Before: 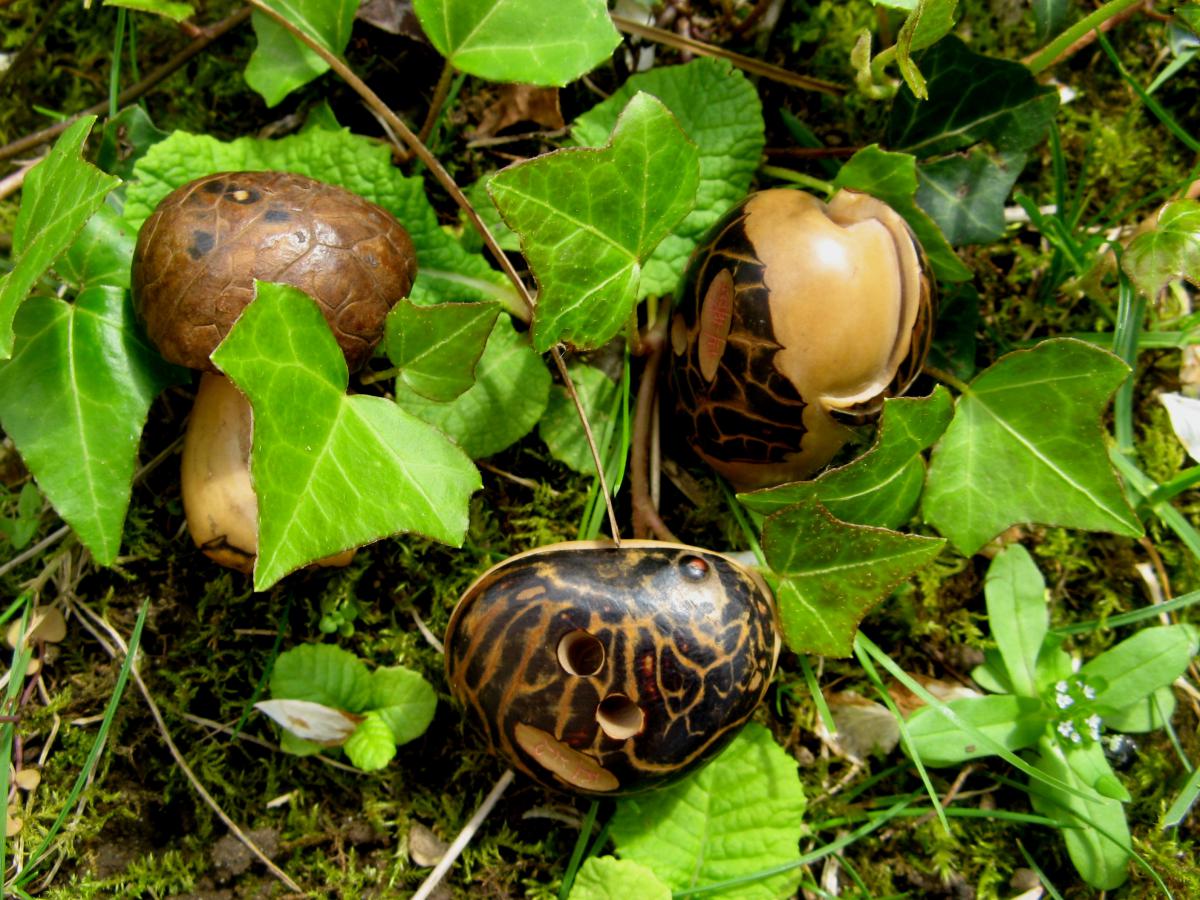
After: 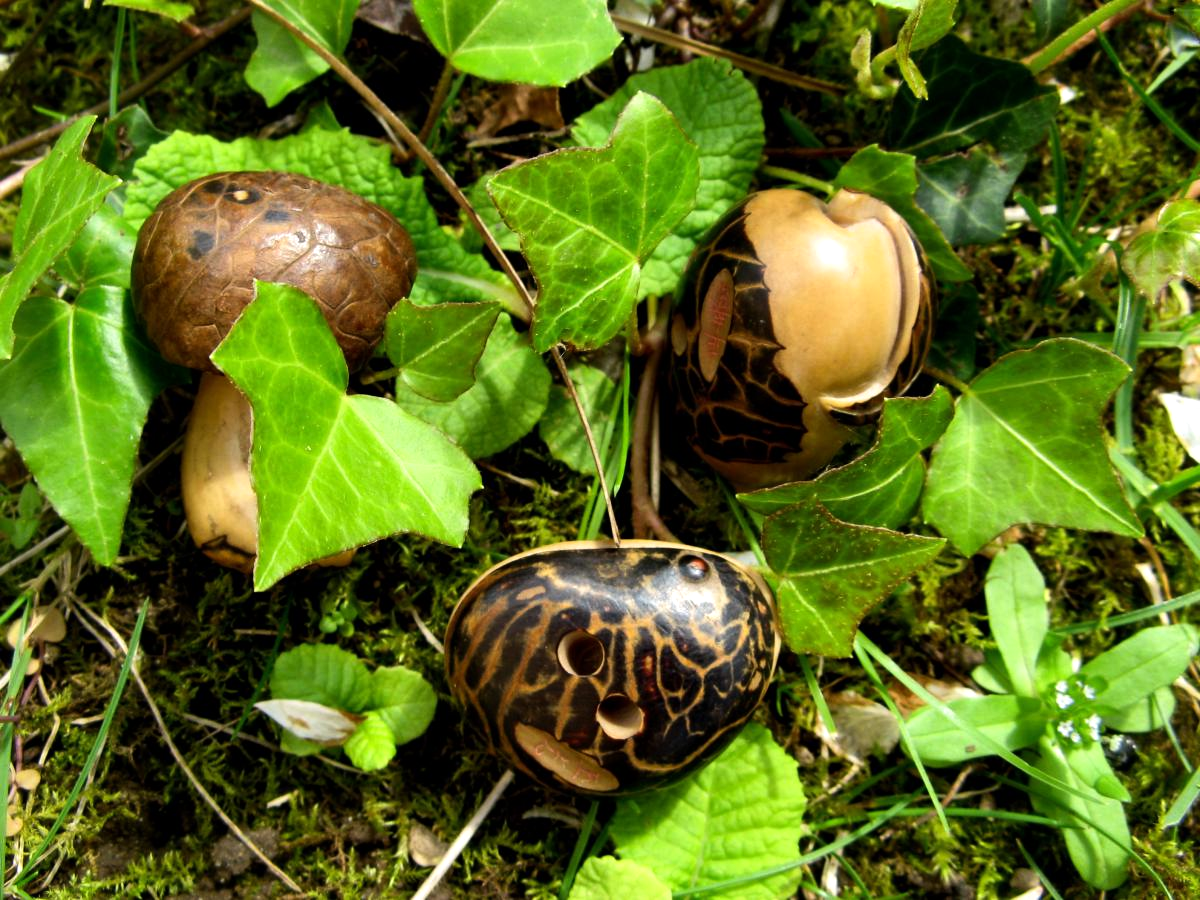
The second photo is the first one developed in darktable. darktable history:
tone equalizer: -8 EV -0.417 EV, -7 EV -0.38 EV, -6 EV -0.349 EV, -5 EV -0.249 EV, -3 EV 0.21 EV, -2 EV 0.362 EV, -1 EV 0.386 EV, +0 EV 0.443 EV, edges refinement/feathering 500, mask exposure compensation -1.57 EV, preserve details no
